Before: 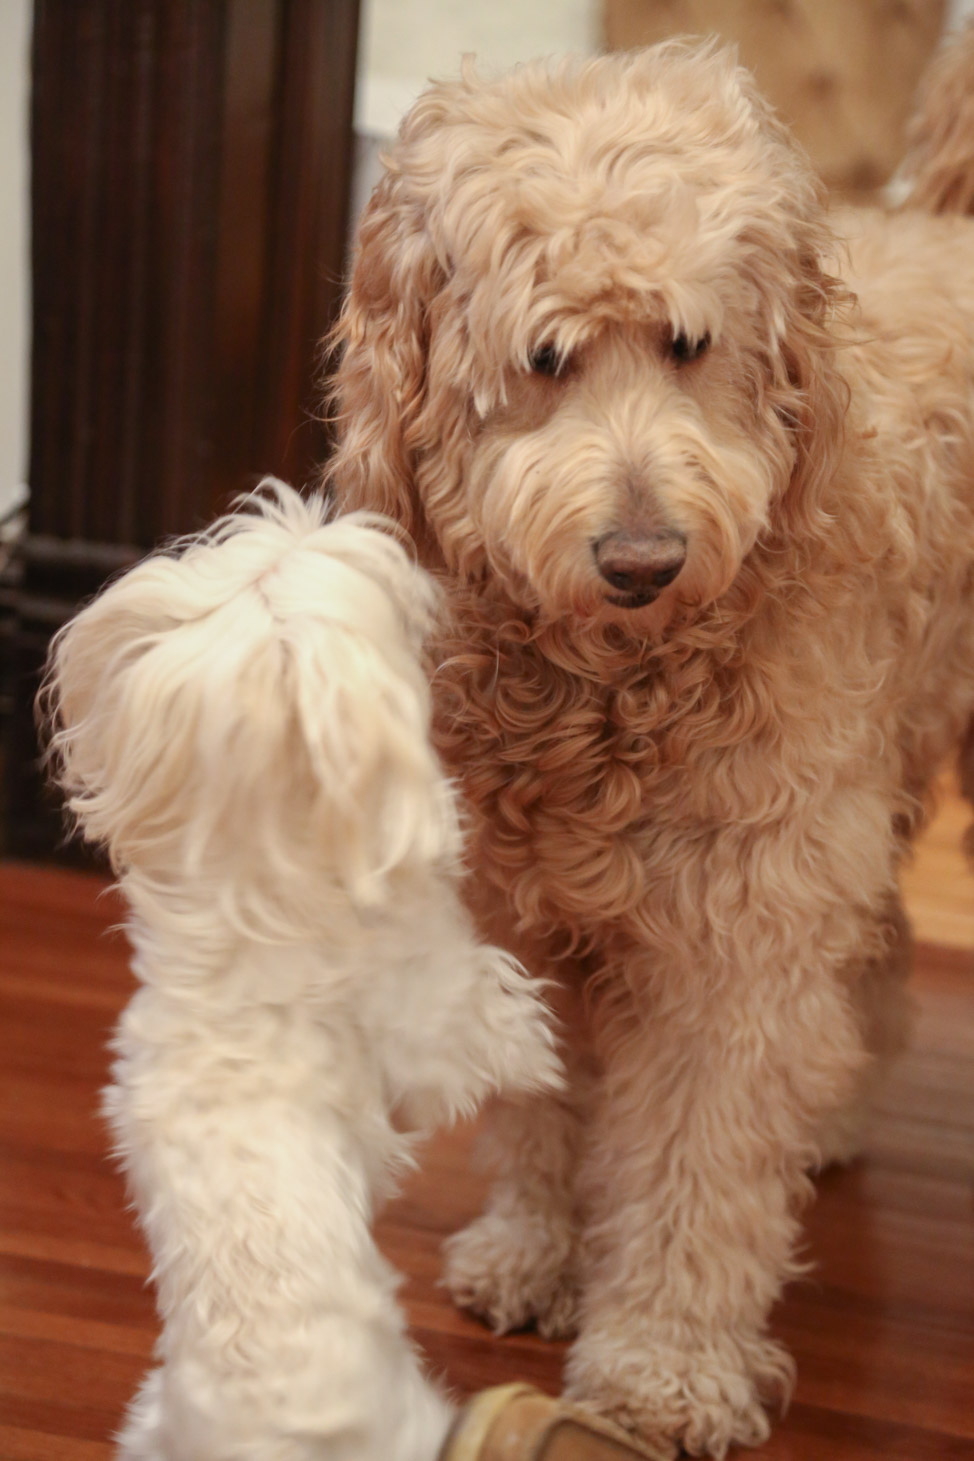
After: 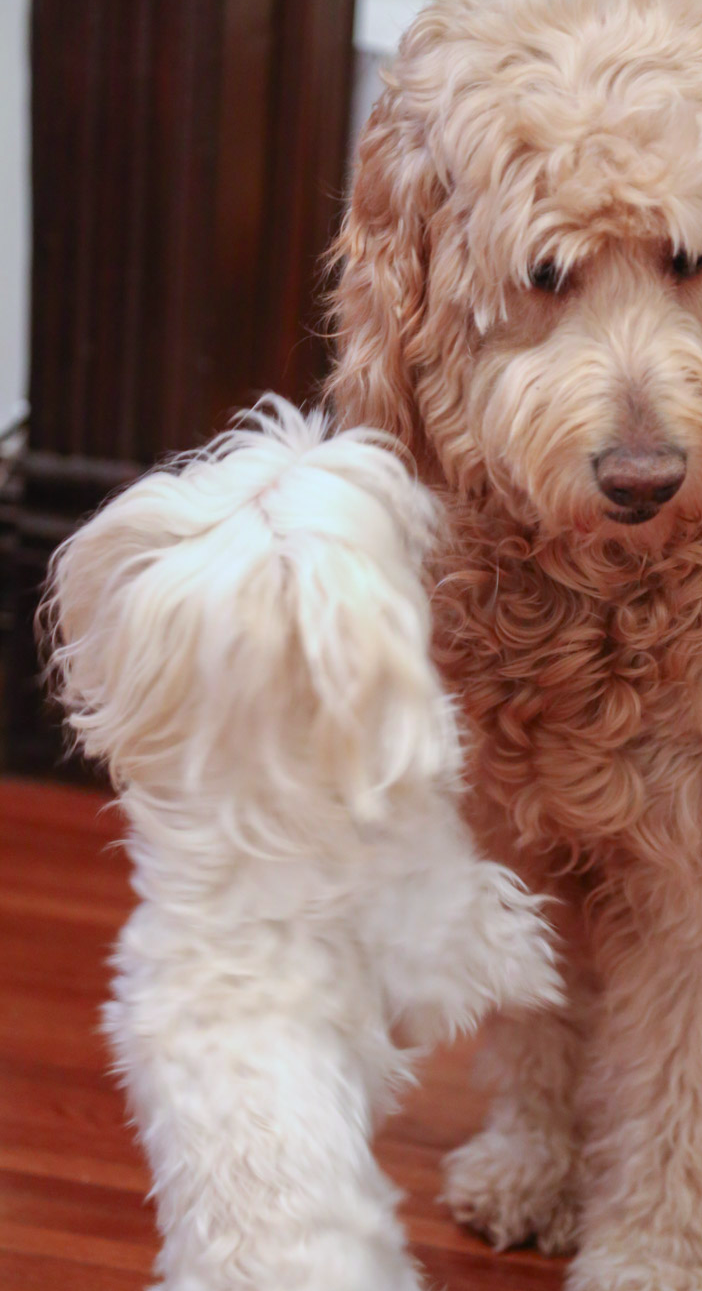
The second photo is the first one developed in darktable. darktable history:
crop: top 5.814%, right 27.871%, bottom 5.771%
color calibration: output R [0.948, 0.091, -0.04, 0], output G [-0.3, 1.384, -0.085, 0], output B [-0.108, 0.061, 1.08, 0], gray › normalize channels true, illuminant as shot in camera, x 0.369, y 0.382, temperature 4315.43 K, gamut compression 0.004
